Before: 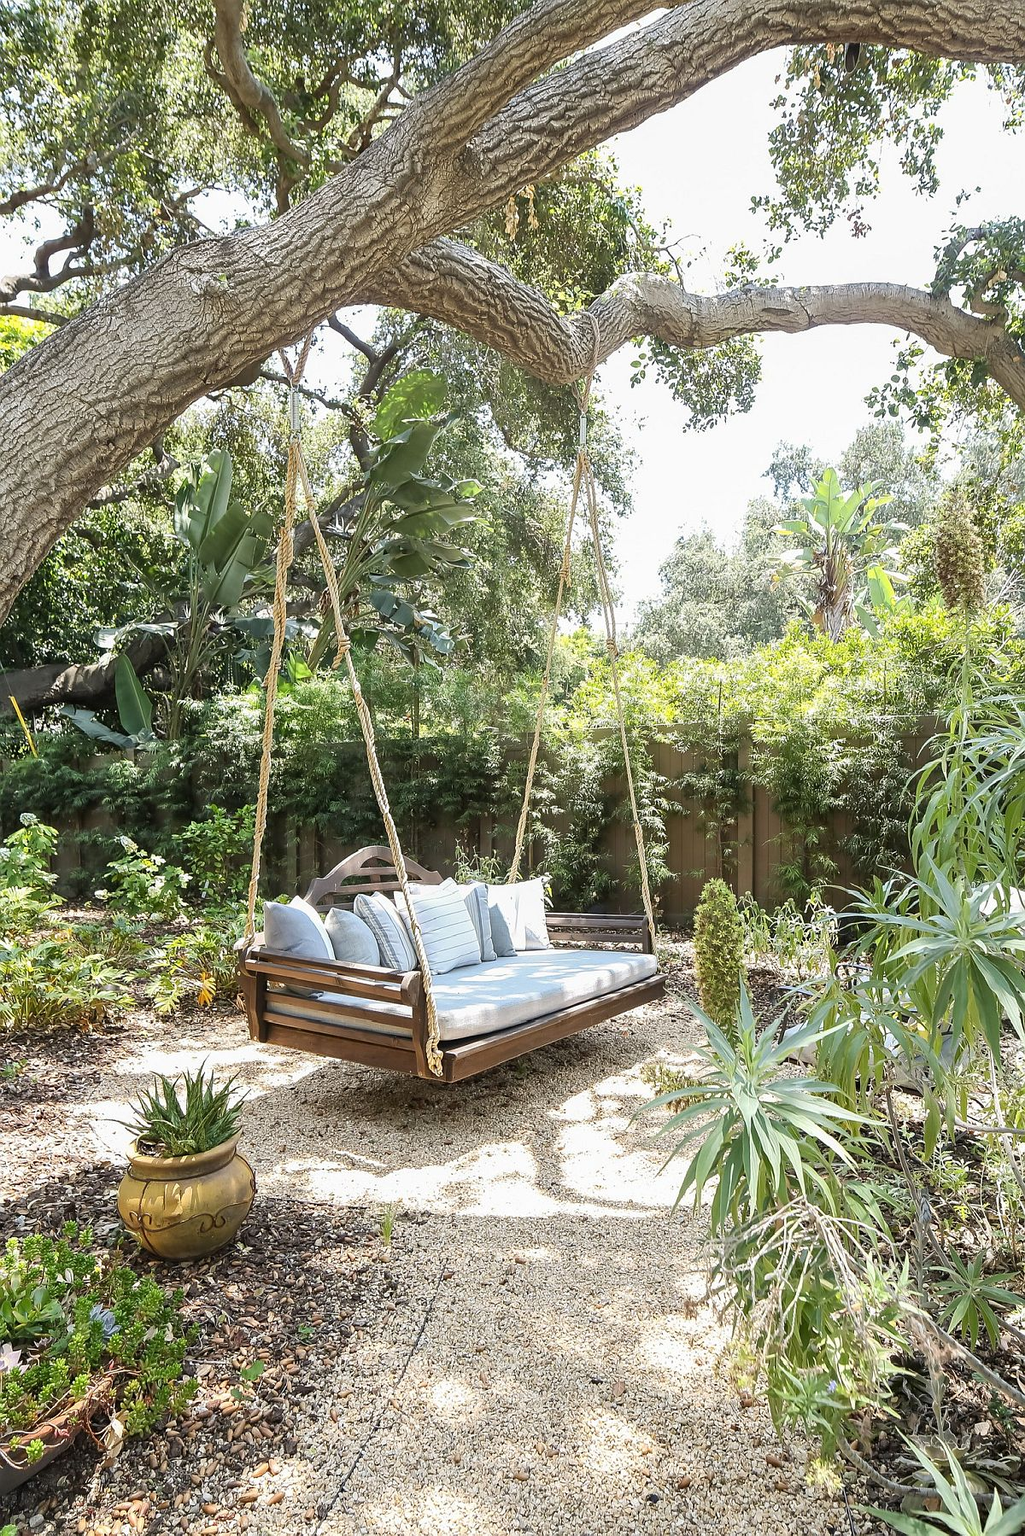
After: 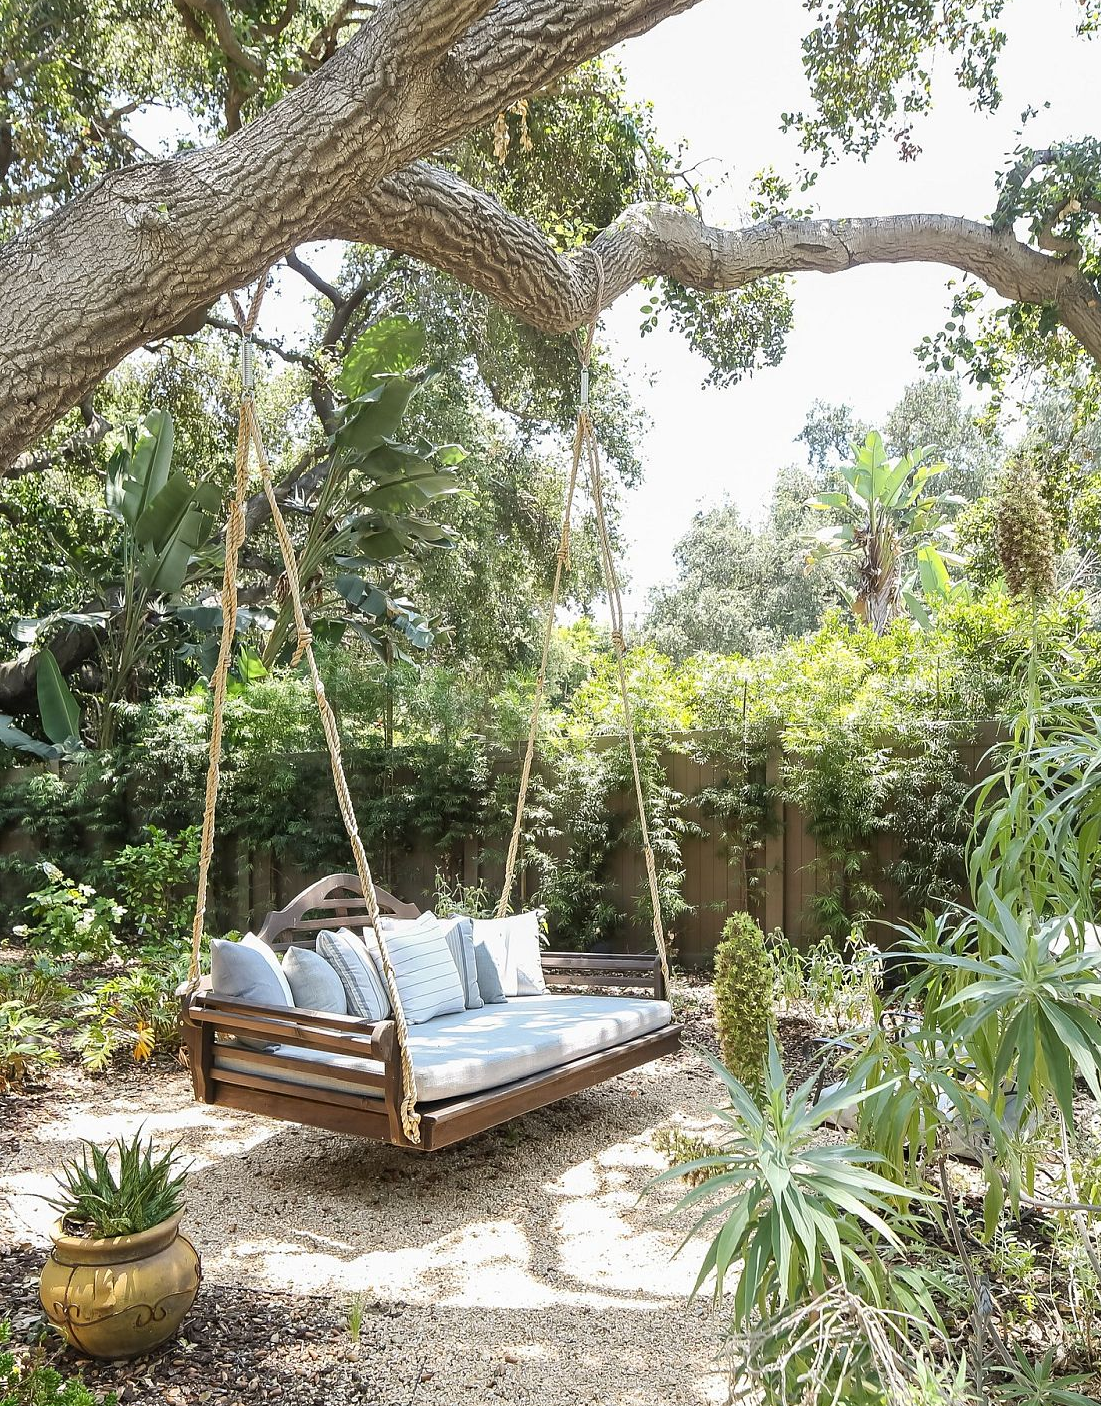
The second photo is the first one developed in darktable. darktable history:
crop: left 8.24%, top 6.549%, bottom 15.255%
